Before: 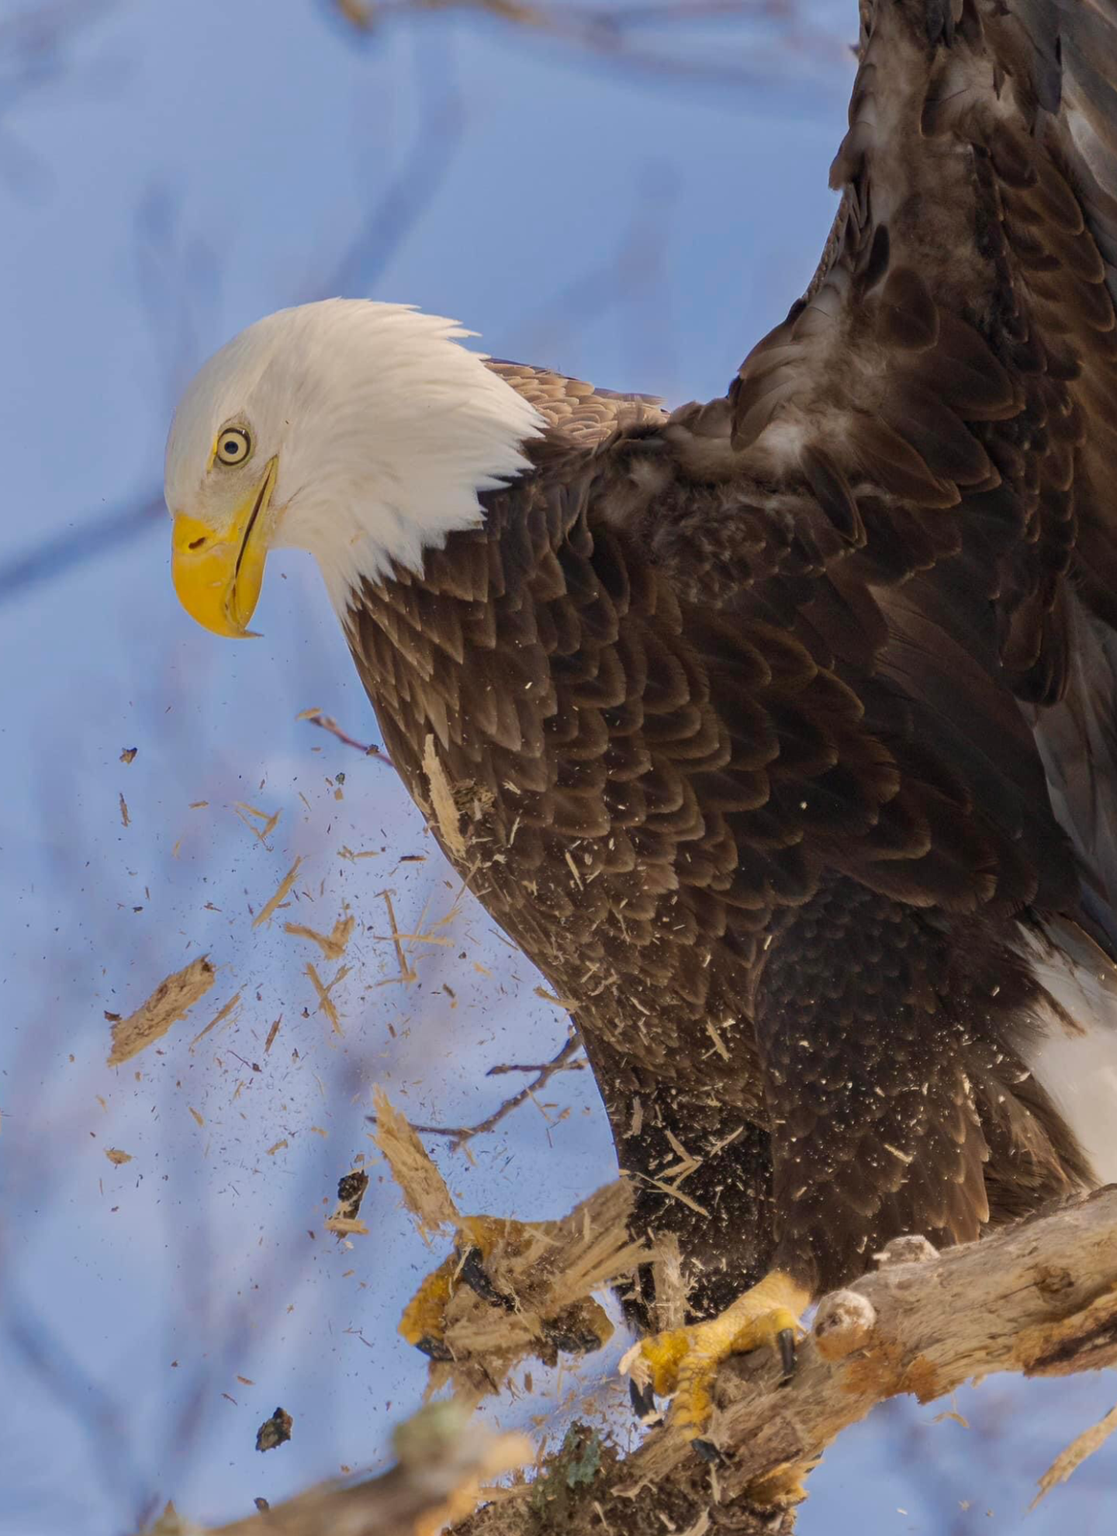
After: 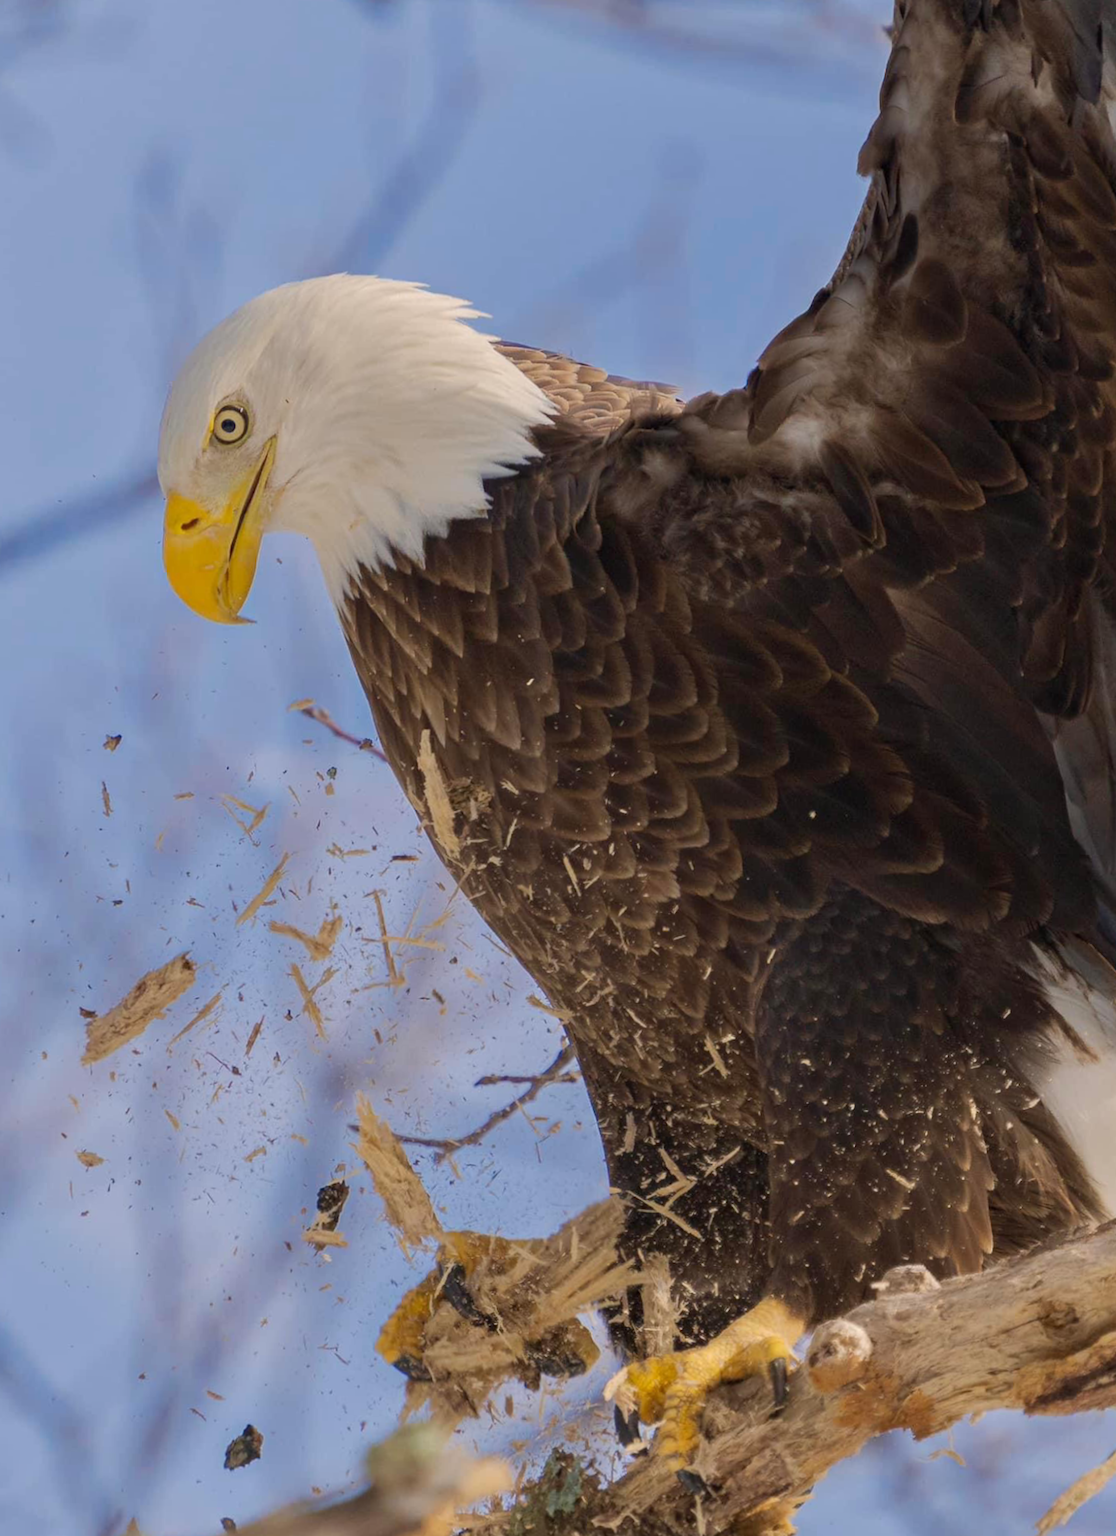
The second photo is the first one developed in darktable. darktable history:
crop and rotate: angle -1.65°
